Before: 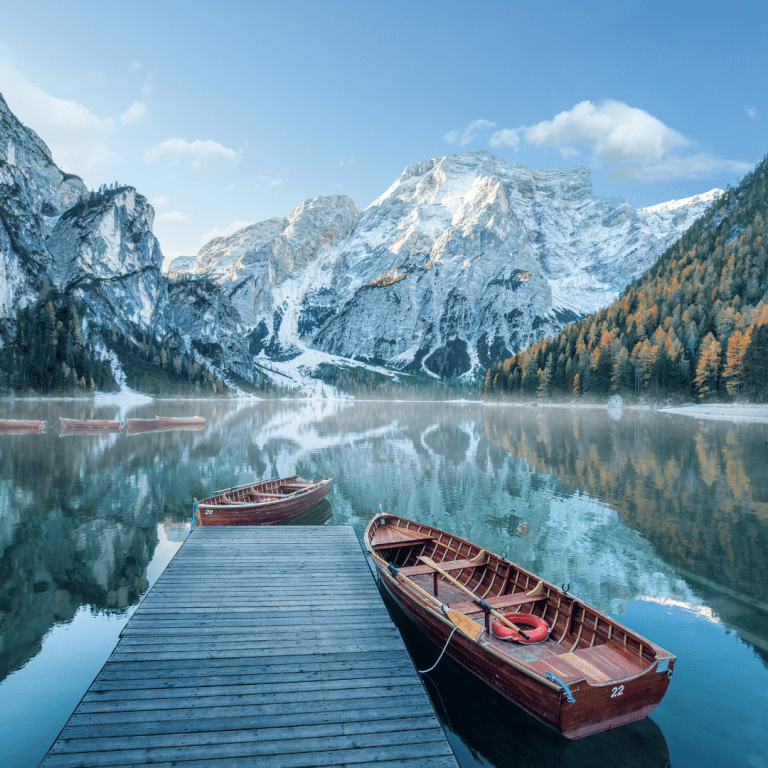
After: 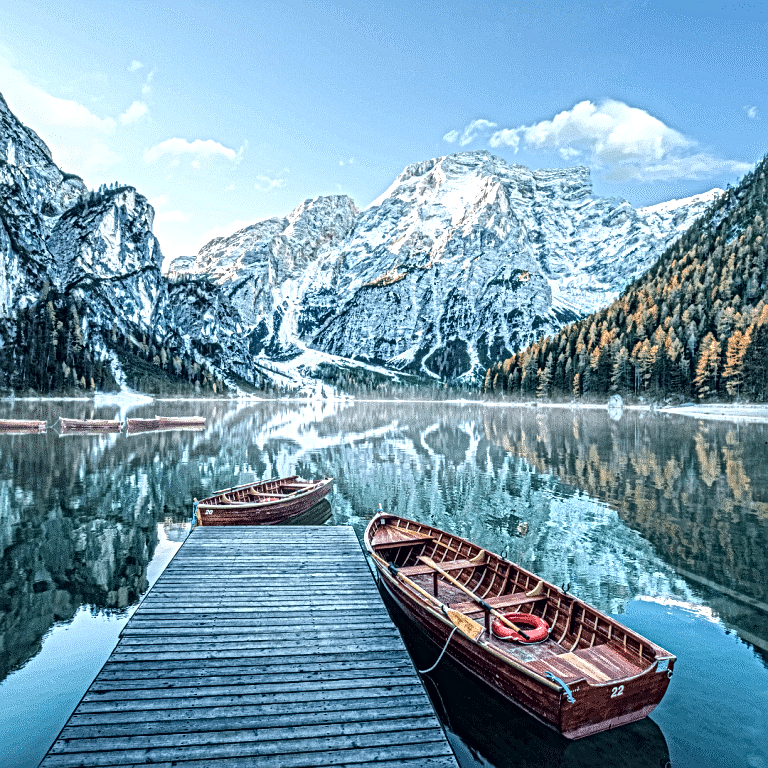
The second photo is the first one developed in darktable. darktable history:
local contrast: mode bilateral grid, contrast 19, coarseness 3, detail 300%, midtone range 0.2
tone equalizer: -8 EV -0.379 EV, -7 EV -0.392 EV, -6 EV -0.37 EV, -5 EV -0.184 EV, -3 EV 0.196 EV, -2 EV 0.34 EV, -1 EV 0.394 EV, +0 EV 0.396 EV, edges refinement/feathering 500, mask exposure compensation -1.57 EV, preserve details no
